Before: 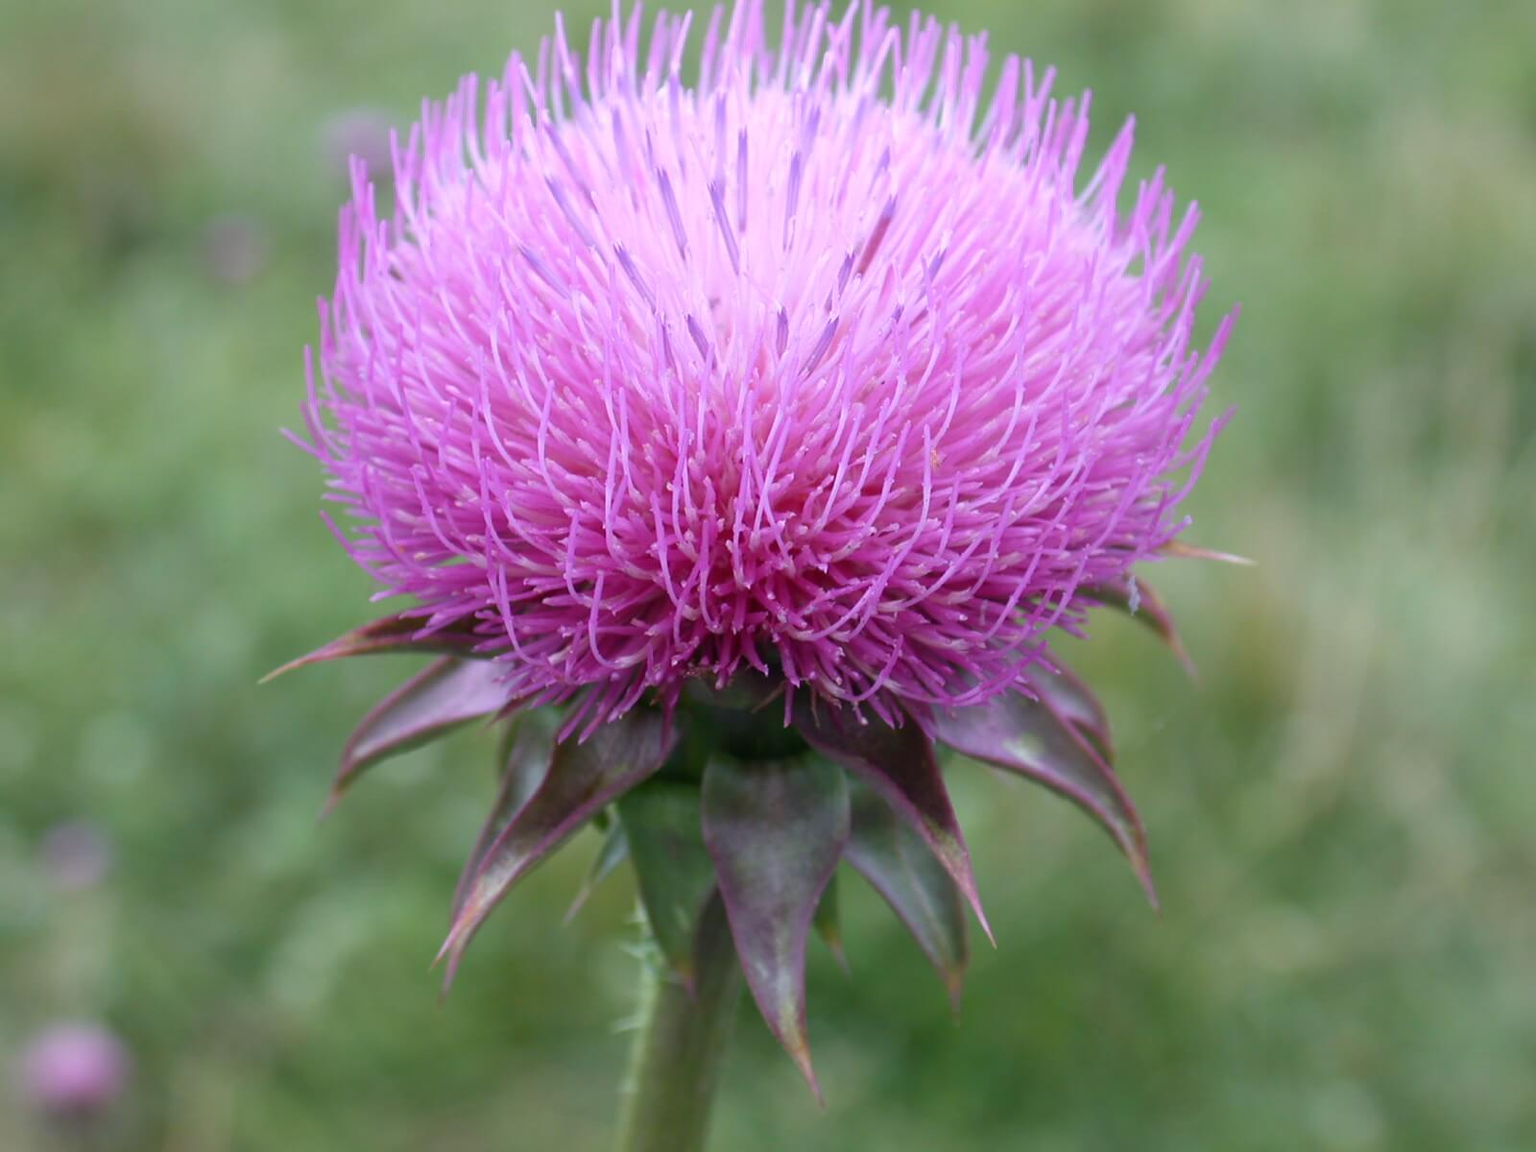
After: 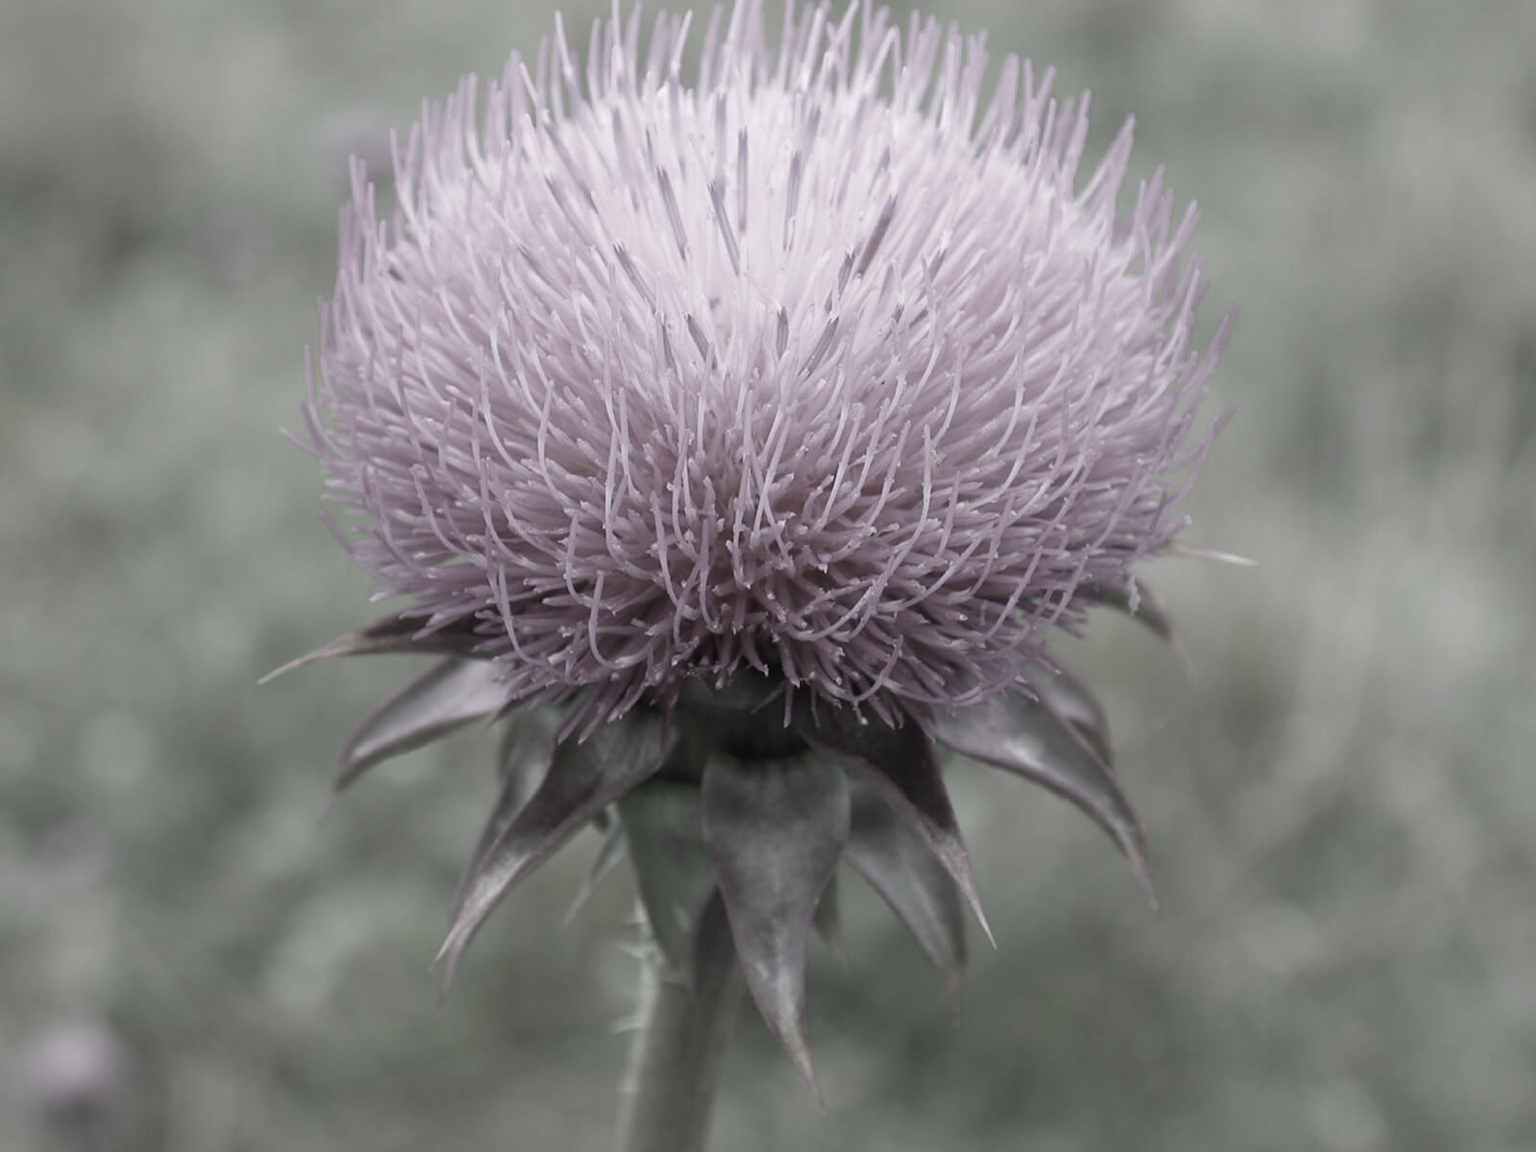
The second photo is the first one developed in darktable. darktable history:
color correction: highlights b* -0.036, saturation 0.169
